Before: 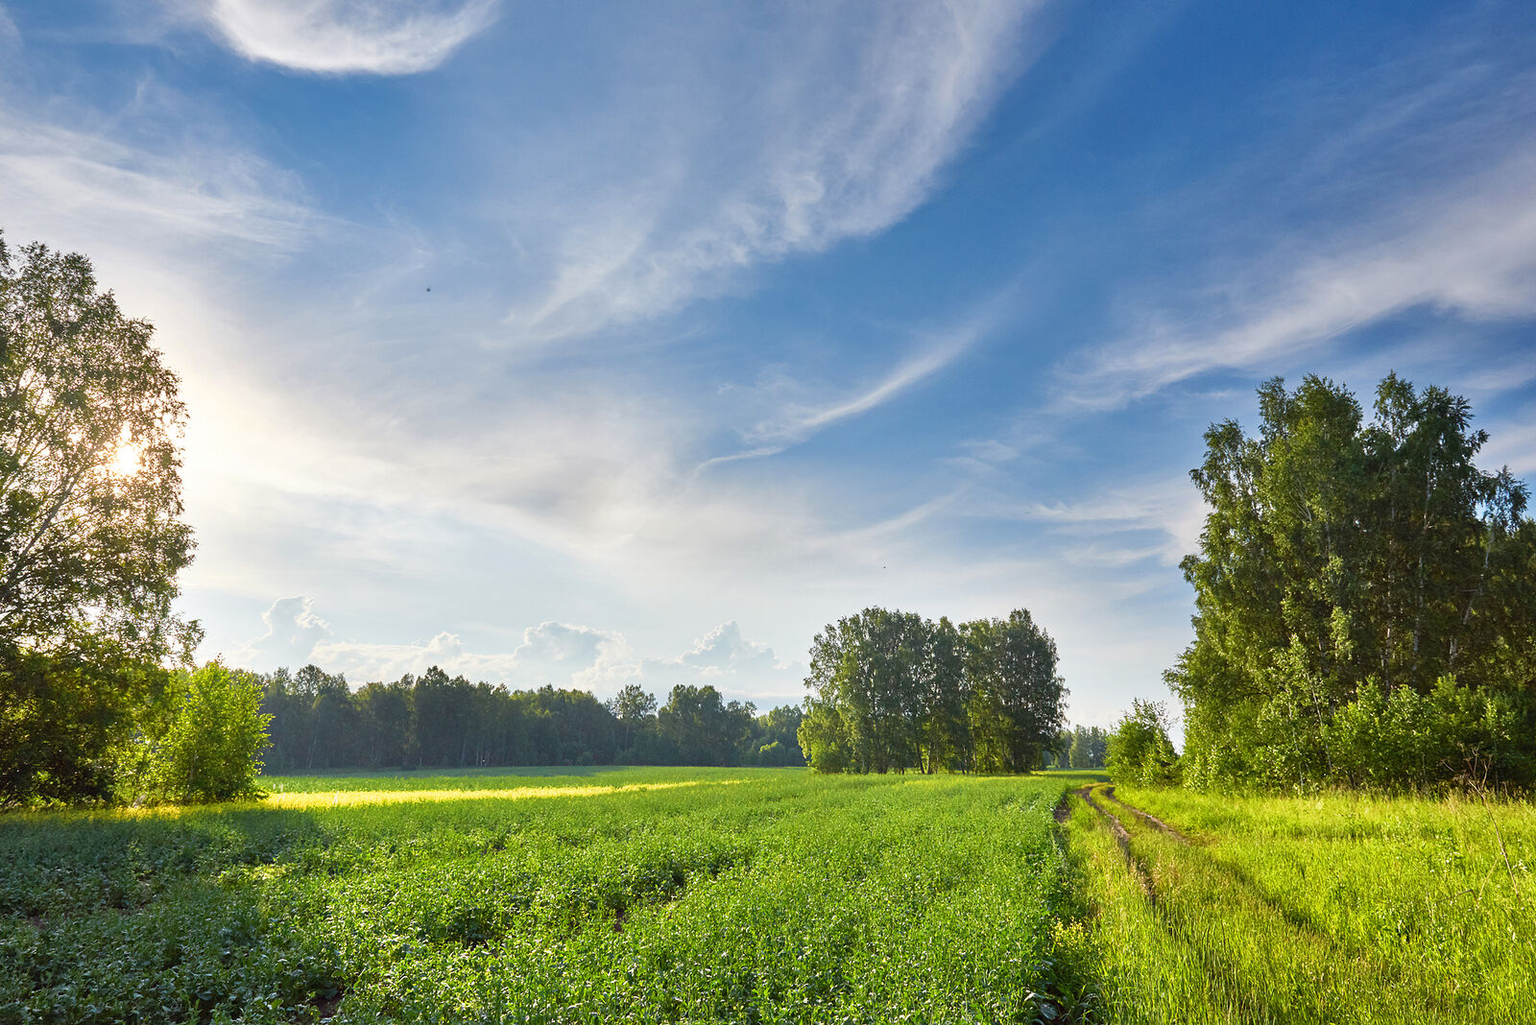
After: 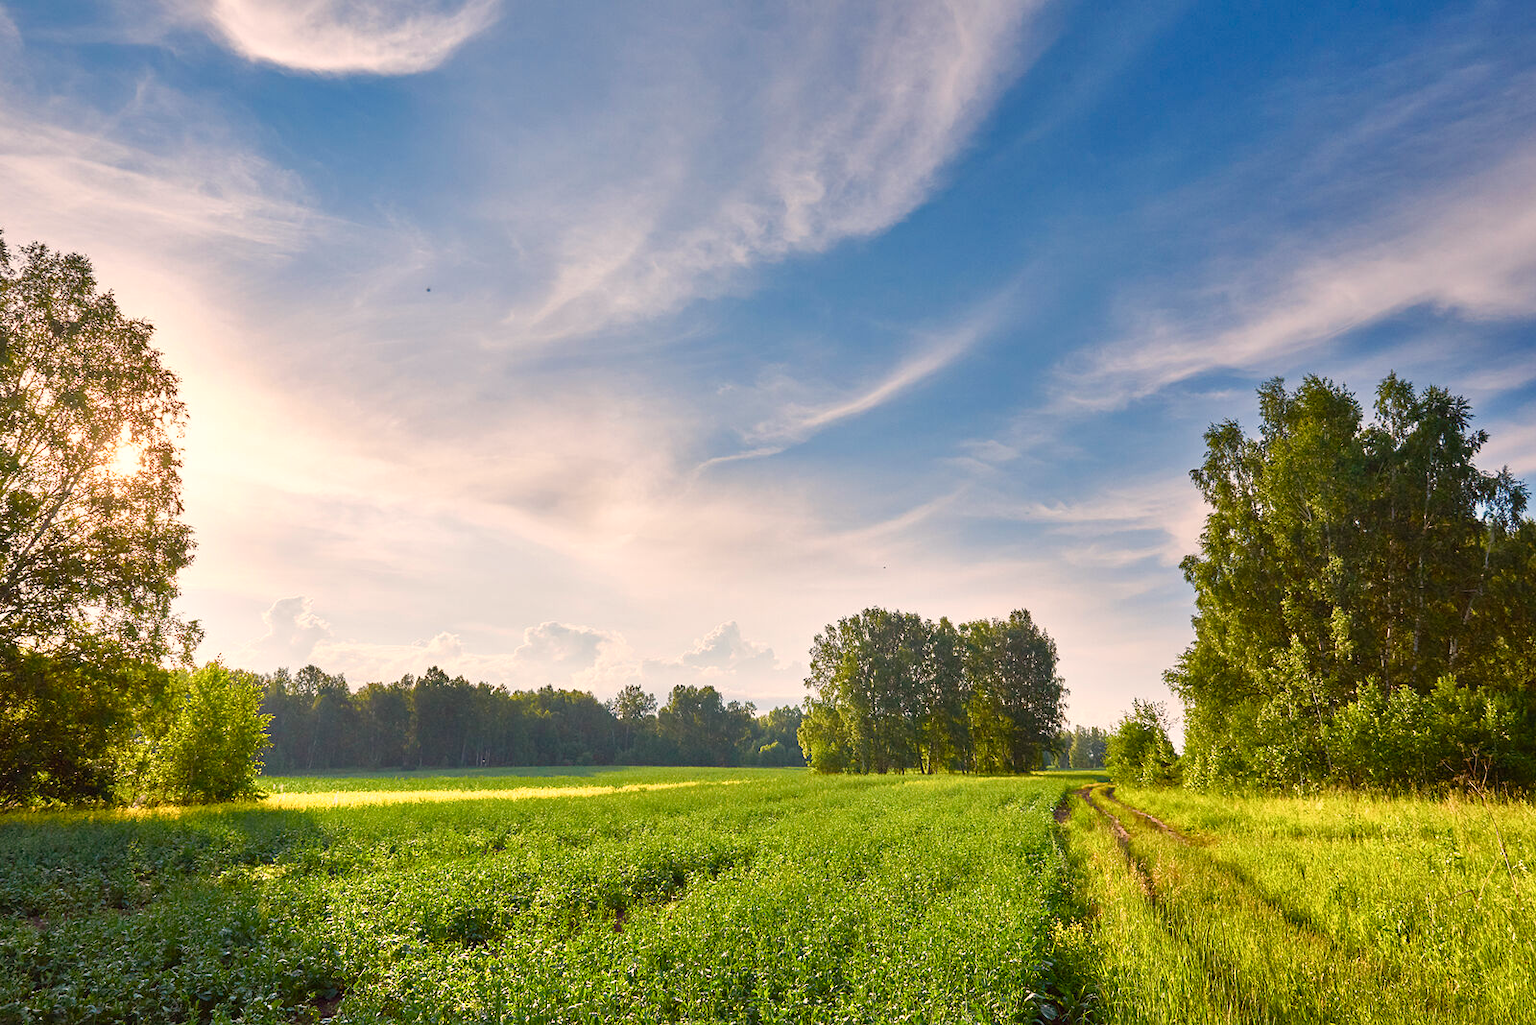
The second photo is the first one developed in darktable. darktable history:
color balance rgb: perceptual saturation grading › global saturation 20%, perceptual saturation grading › highlights -25%, perceptual saturation grading › shadows 25%
white balance: red 1.127, blue 0.943
